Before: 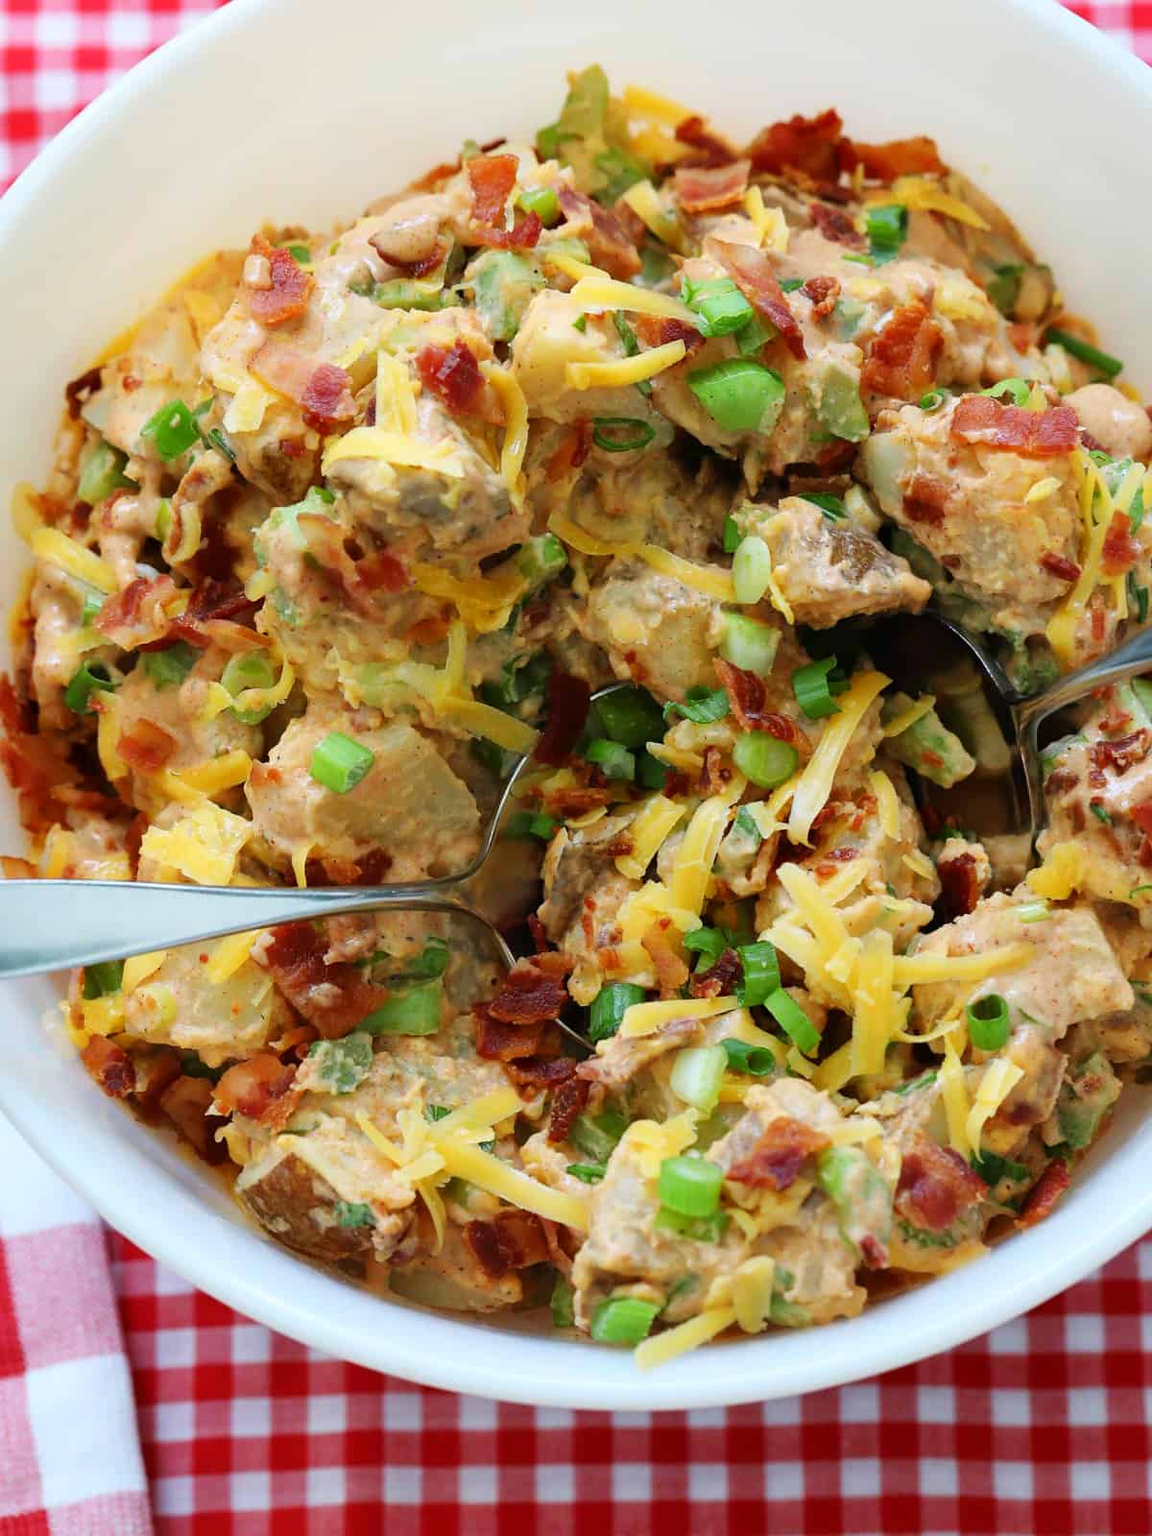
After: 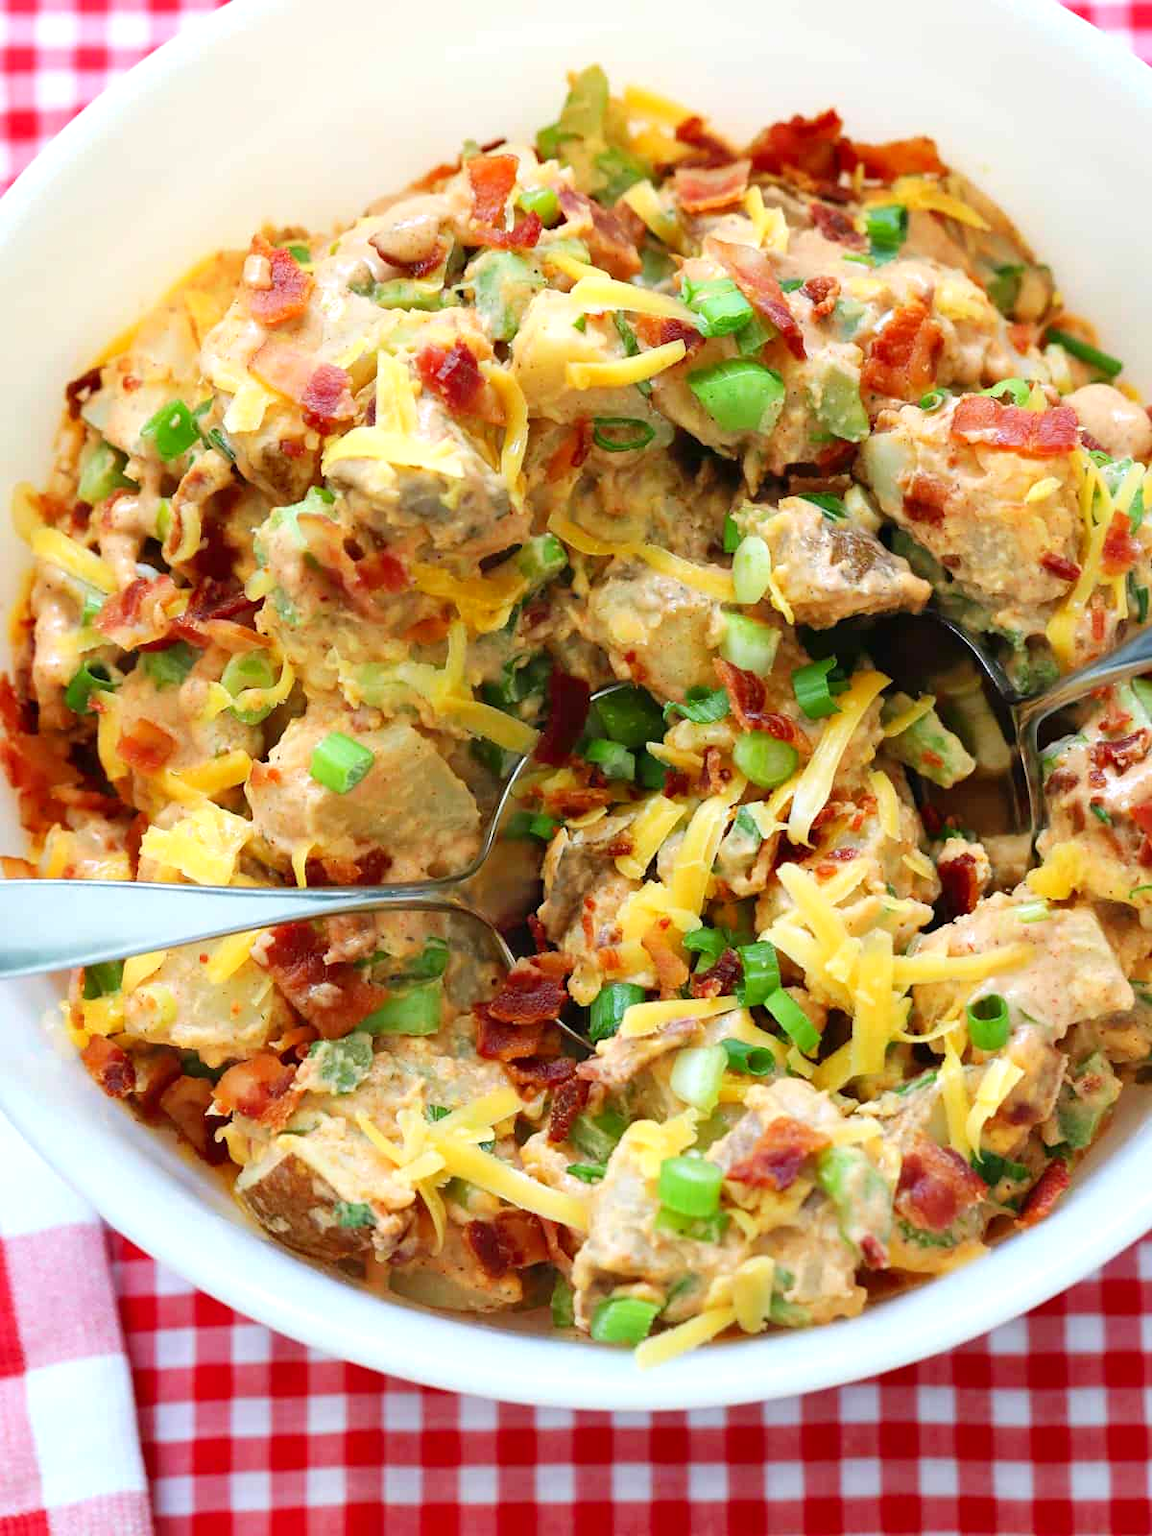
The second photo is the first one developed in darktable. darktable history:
tone equalizer: edges refinement/feathering 500, mask exposure compensation -1.57 EV, preserve details no
levels: levels [0, 0.435, 0.917]
